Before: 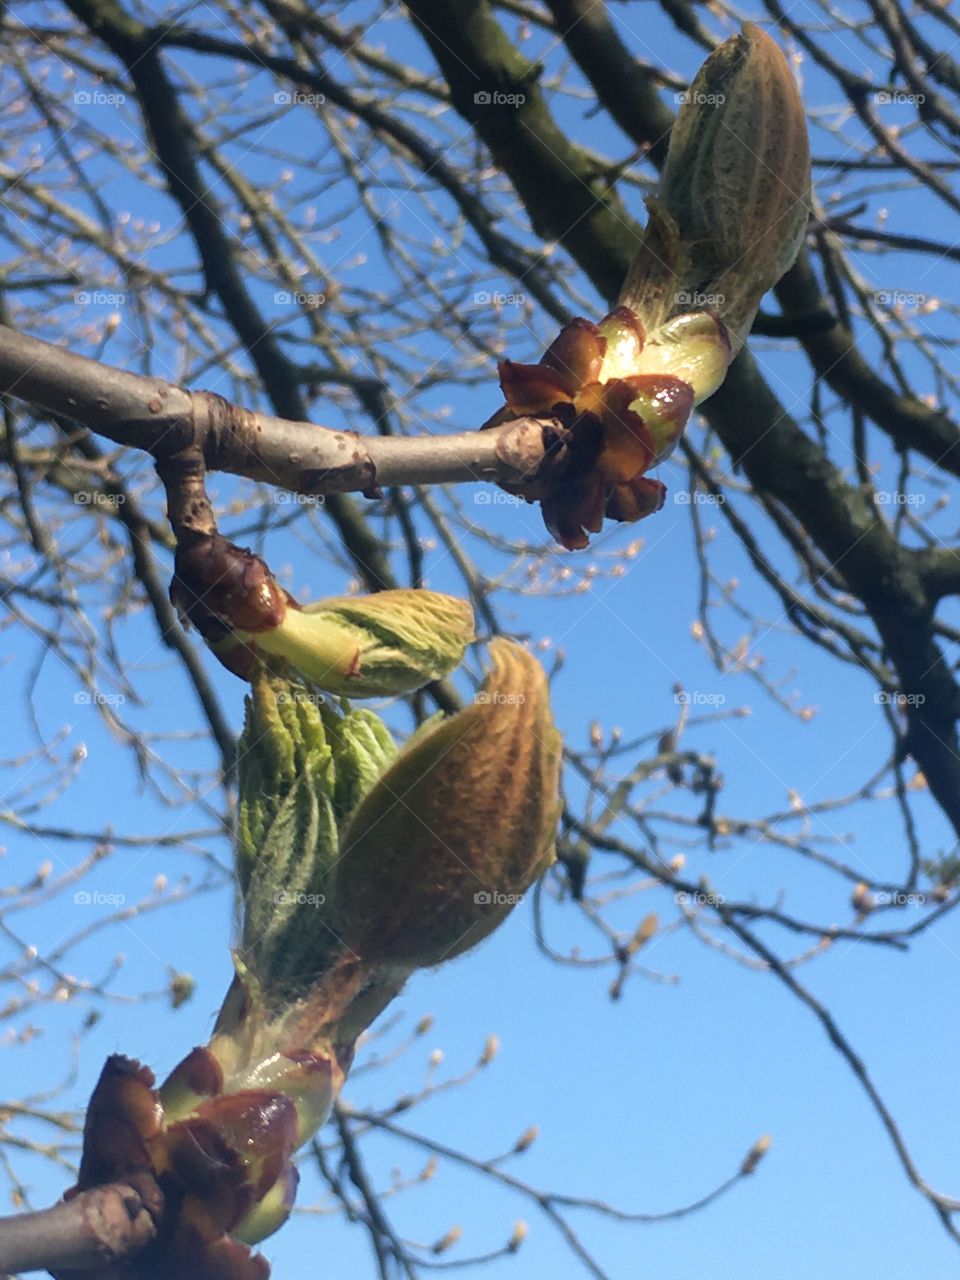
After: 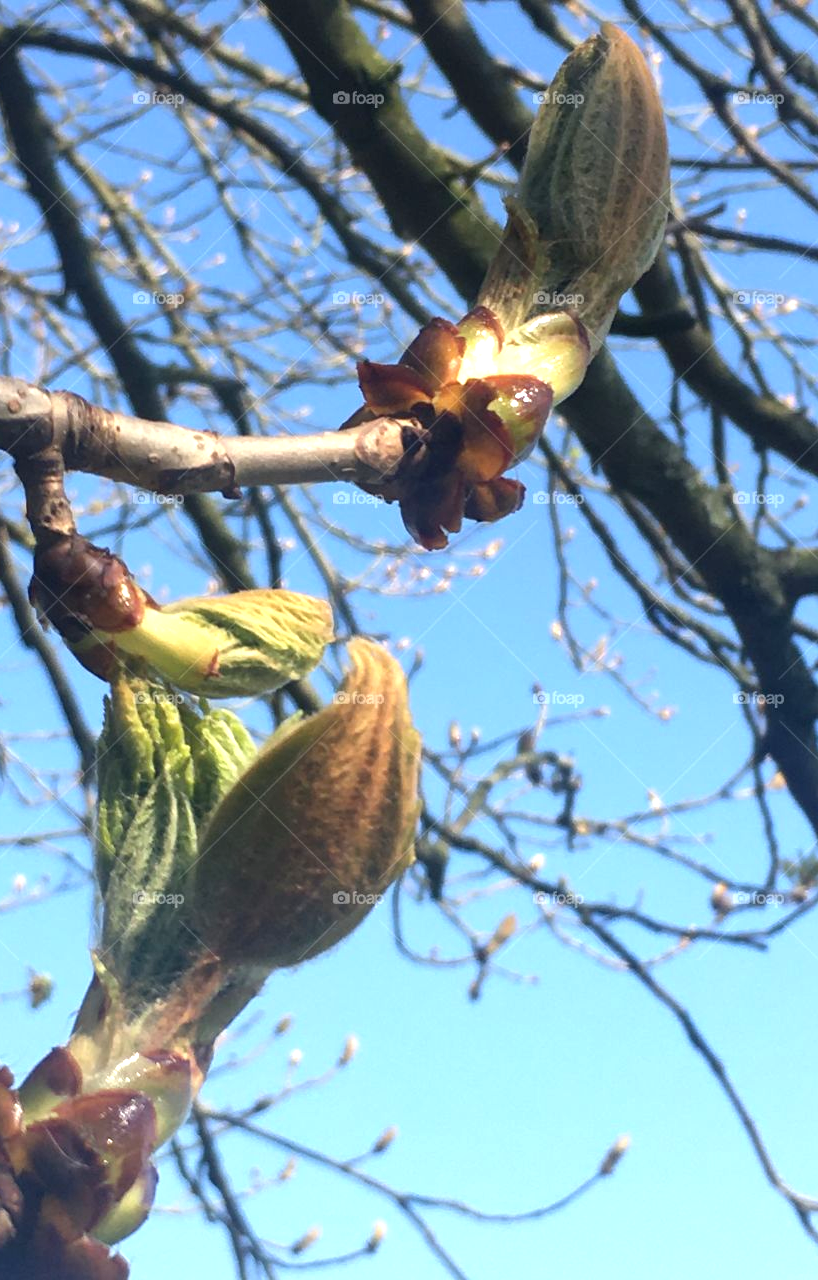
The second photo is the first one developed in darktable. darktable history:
local contrast: mode bilateral grid, contrast 99, coarseness 100, detail 108%, midtone range 0.2
crop and rotate: left 14.74%
exposure: black level correction 0, exposure 0.701 EV, compensate exposure bias true, compensate highlight preservation false
